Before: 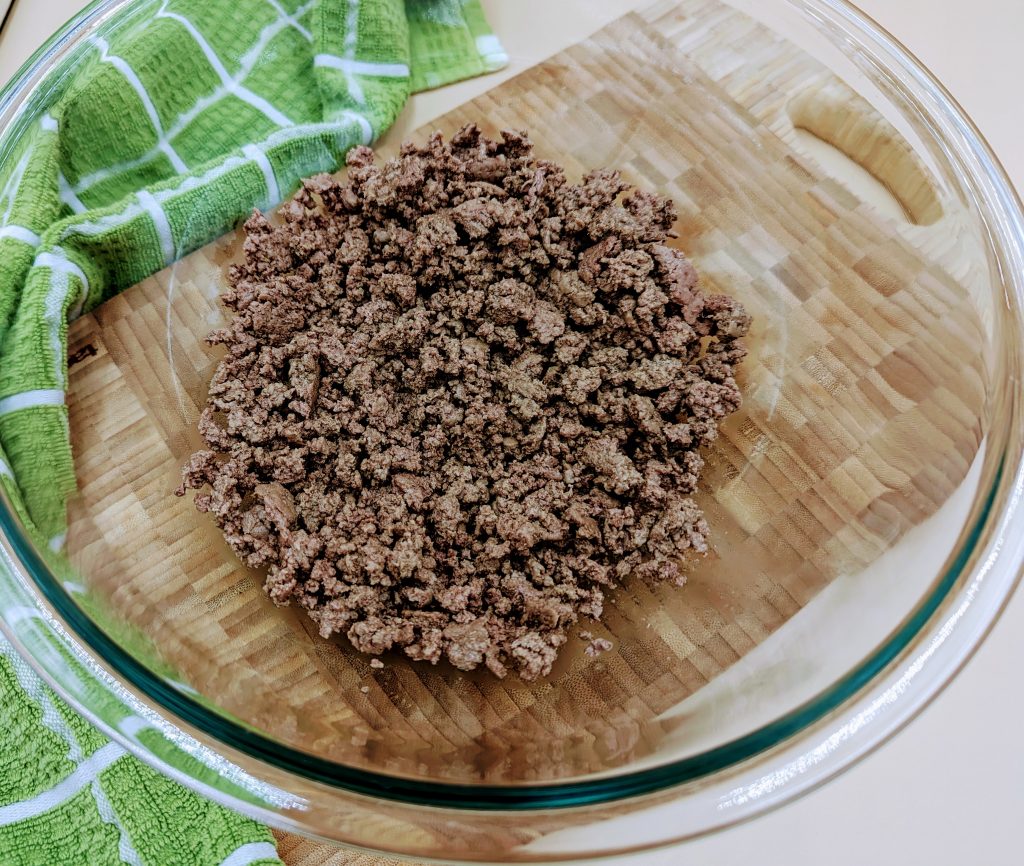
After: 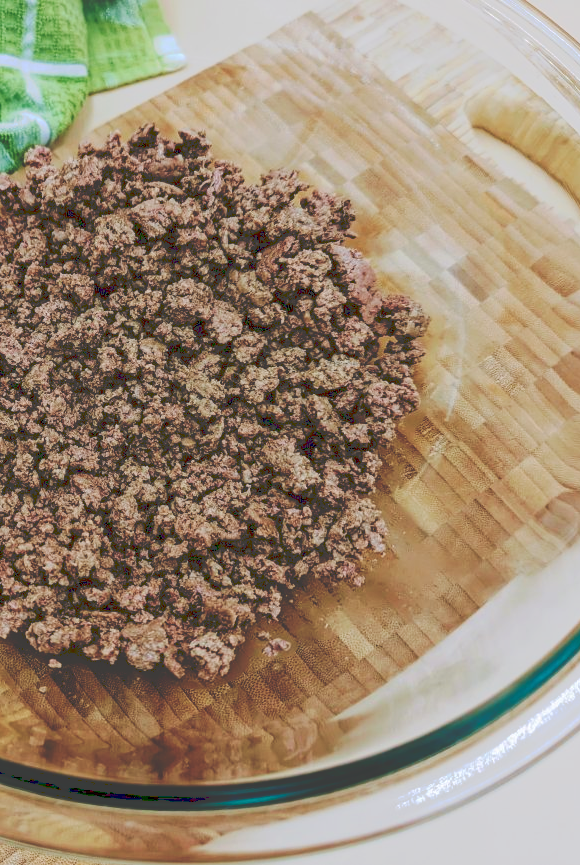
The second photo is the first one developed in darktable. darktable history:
crop: left 31.458%, top 0%, right 11.876%
haze removal: strength 0.02, distance 0.25, compatibility mode true, adaptive false
velvia: on, module defaults
tone curve: curves: ch0 [(0, 0) (0.003, 0.241) (0.011, 0.241) (0.025, 0.242) (0.044, 0.246) (0.069, 0.25) (0.1, 0.251) (0.136, 0.256) (0.177, 0.275) (0.224, 0.293) (0.277, 0.326) (0.335, 0.38) (0.399, 0.449) (0.468, 0.525) (0.543, 0.606) (0.623, 0.683) (0.709, 0.751) (0.801, 0.824) (0.898, 0.871) (1, 1)], preserve colors none
